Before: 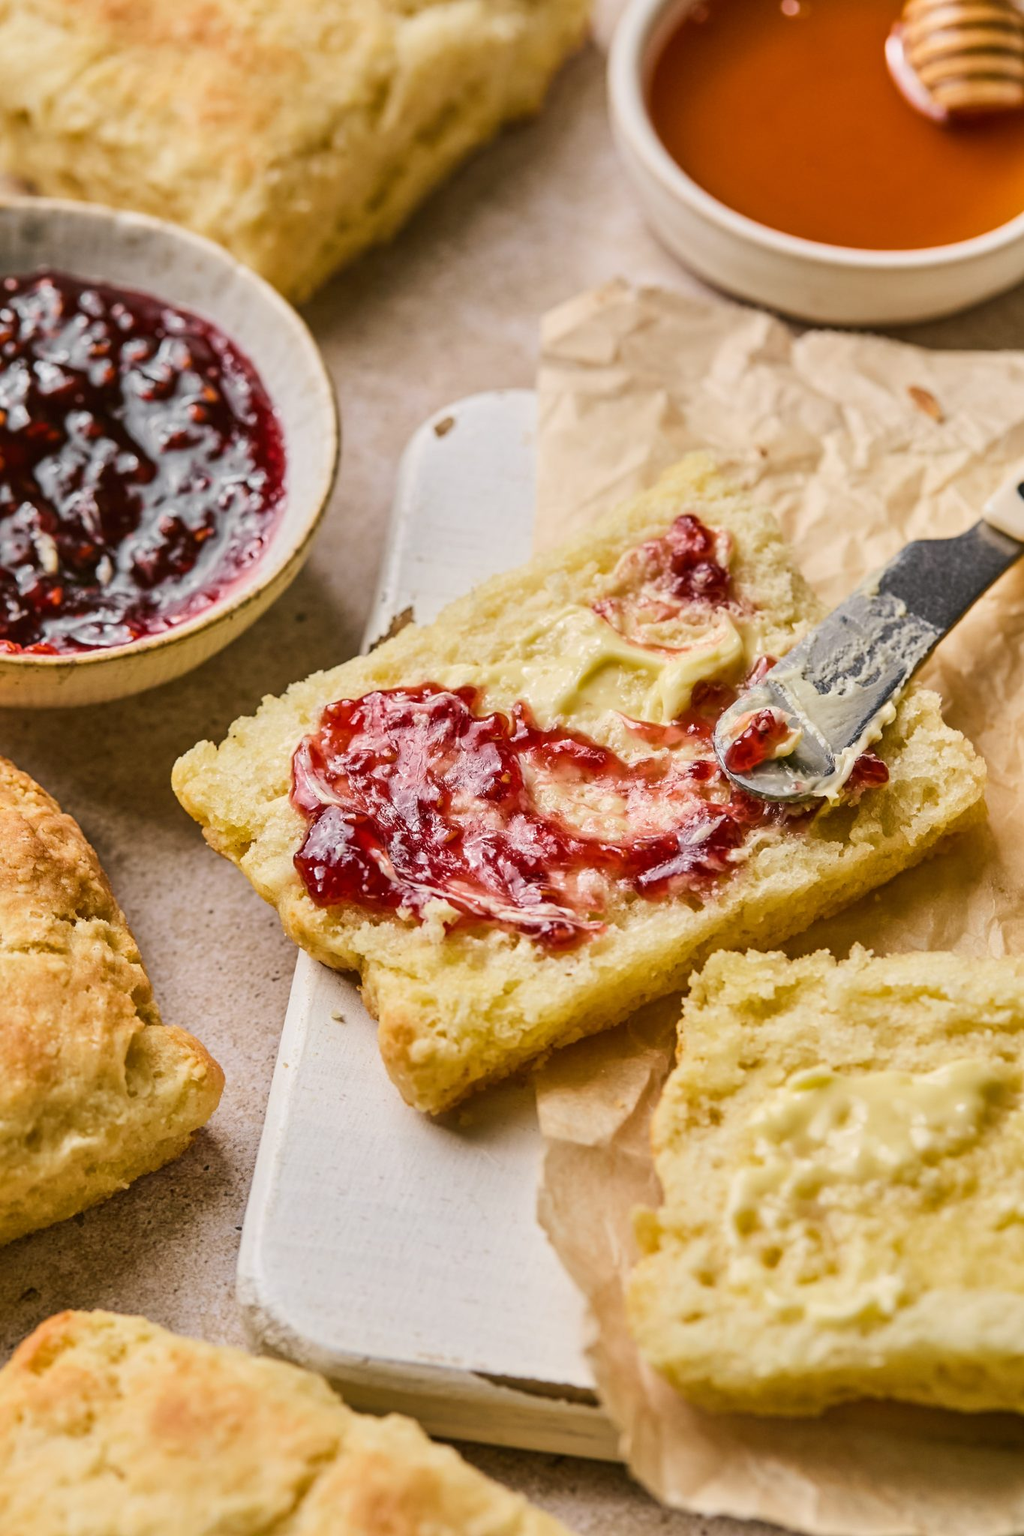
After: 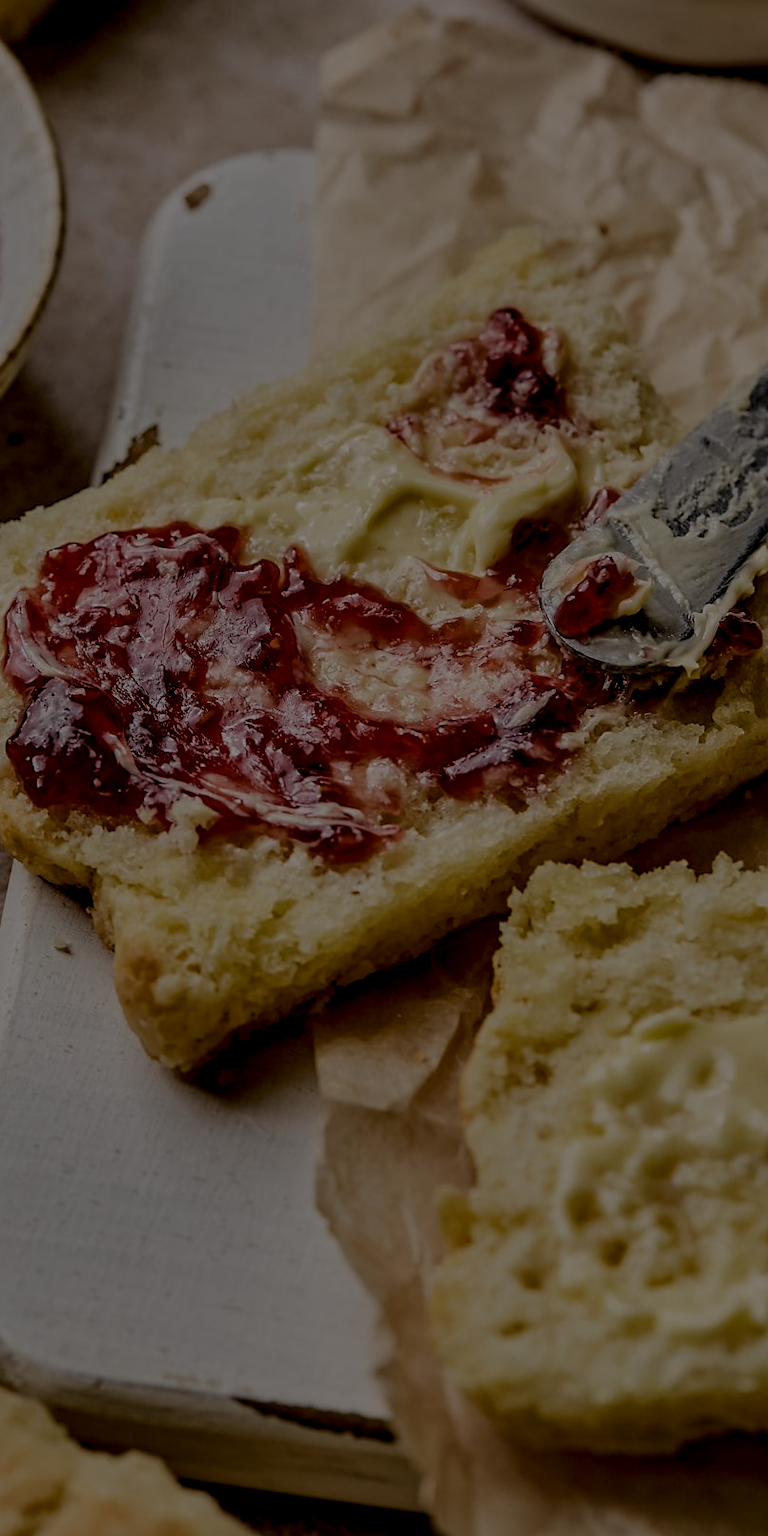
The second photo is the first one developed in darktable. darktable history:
crop and rotate: left 28.256%, top 17.734%, right 12.656%, bottom 3.573%
local contrast: detail 150%
sharpen: radius 1
exposure: exposure -2.446 EV, compensate highlight preservation false
